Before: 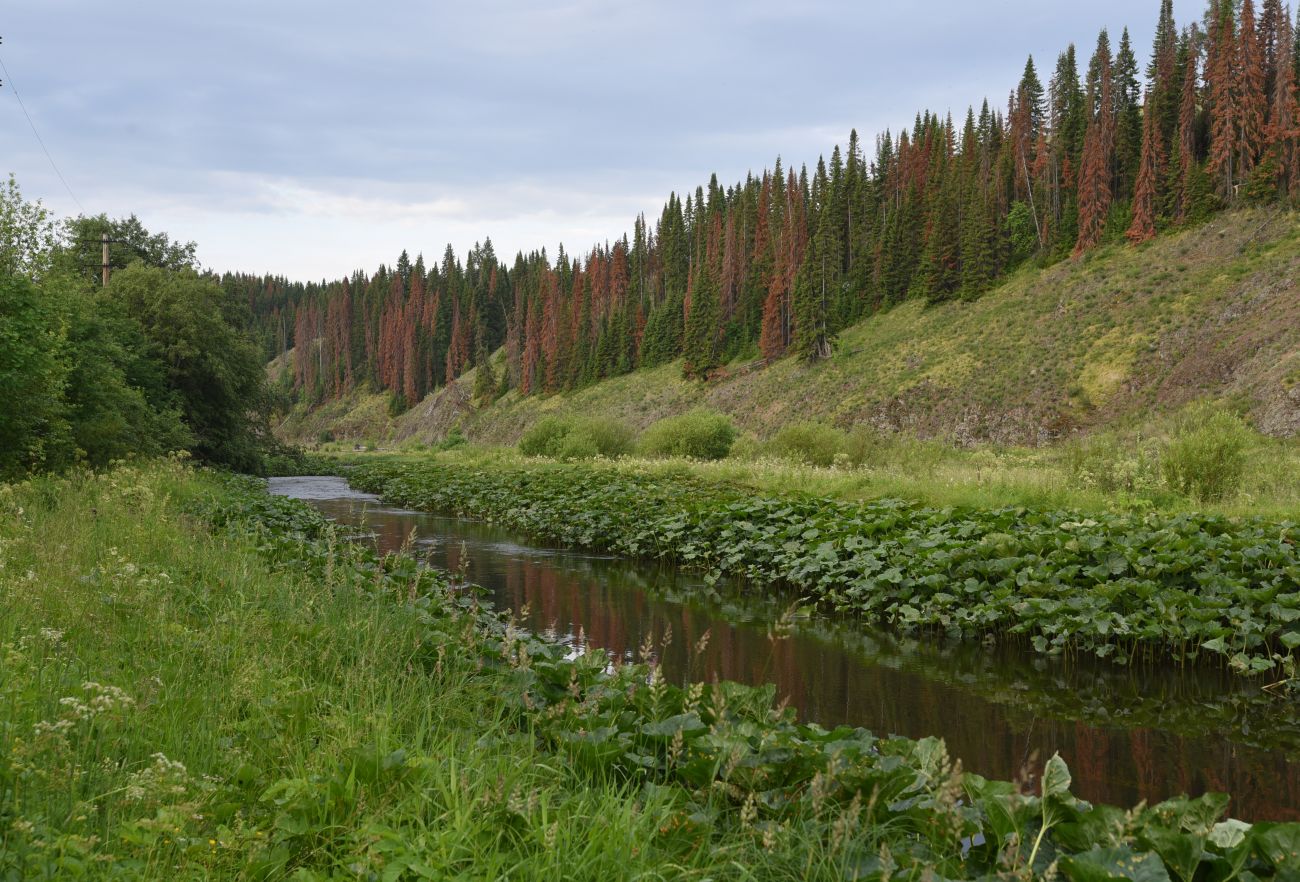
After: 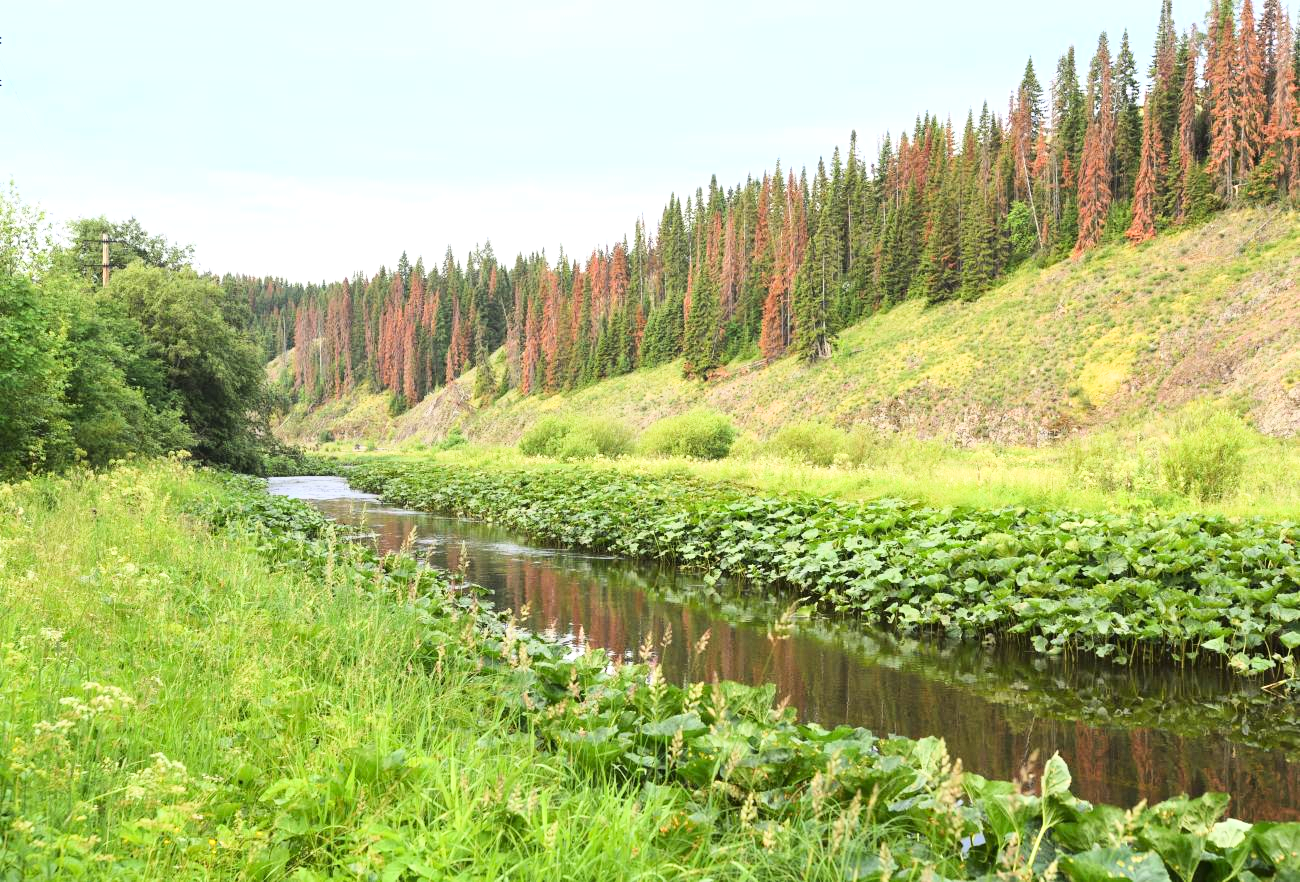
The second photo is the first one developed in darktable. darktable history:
exposure: exposure 0.785 EV, compensate highlight preservation false
base curve: curves: ch0 [(0, 0) (0.018, 0.026) (0.143, 0.37) (0.33, 0.731) (0.458, 0.853) (0.735, 0.965) (0.905, 0.986) (1, 1)]
